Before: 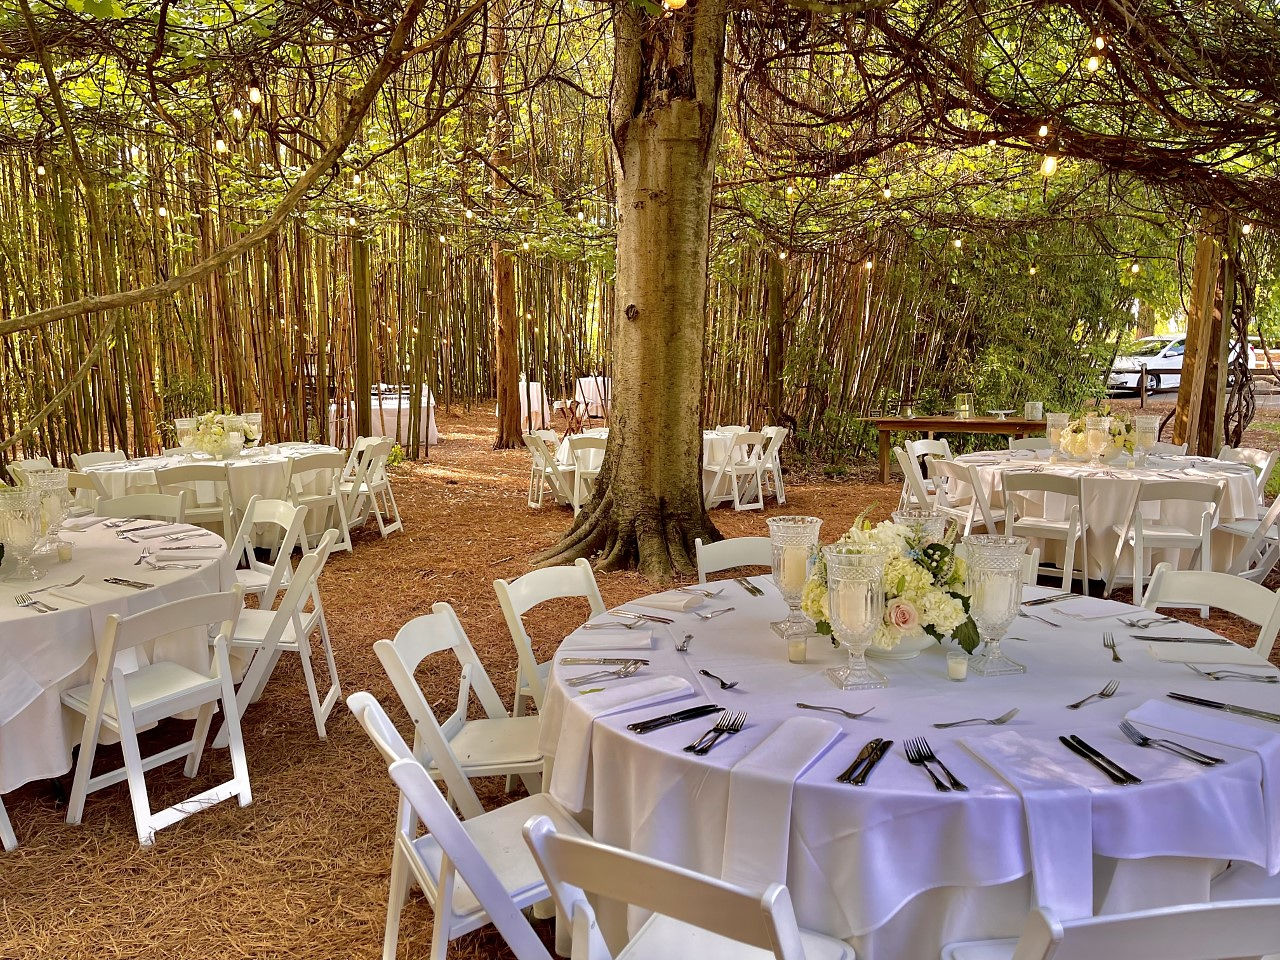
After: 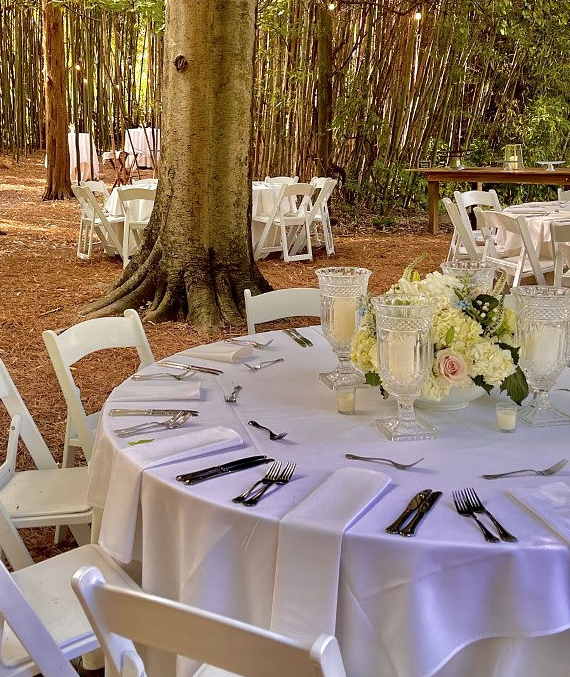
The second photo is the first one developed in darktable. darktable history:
crop: left 35.288%, top 26.009%, right 20.136%, bottom 3.431%
